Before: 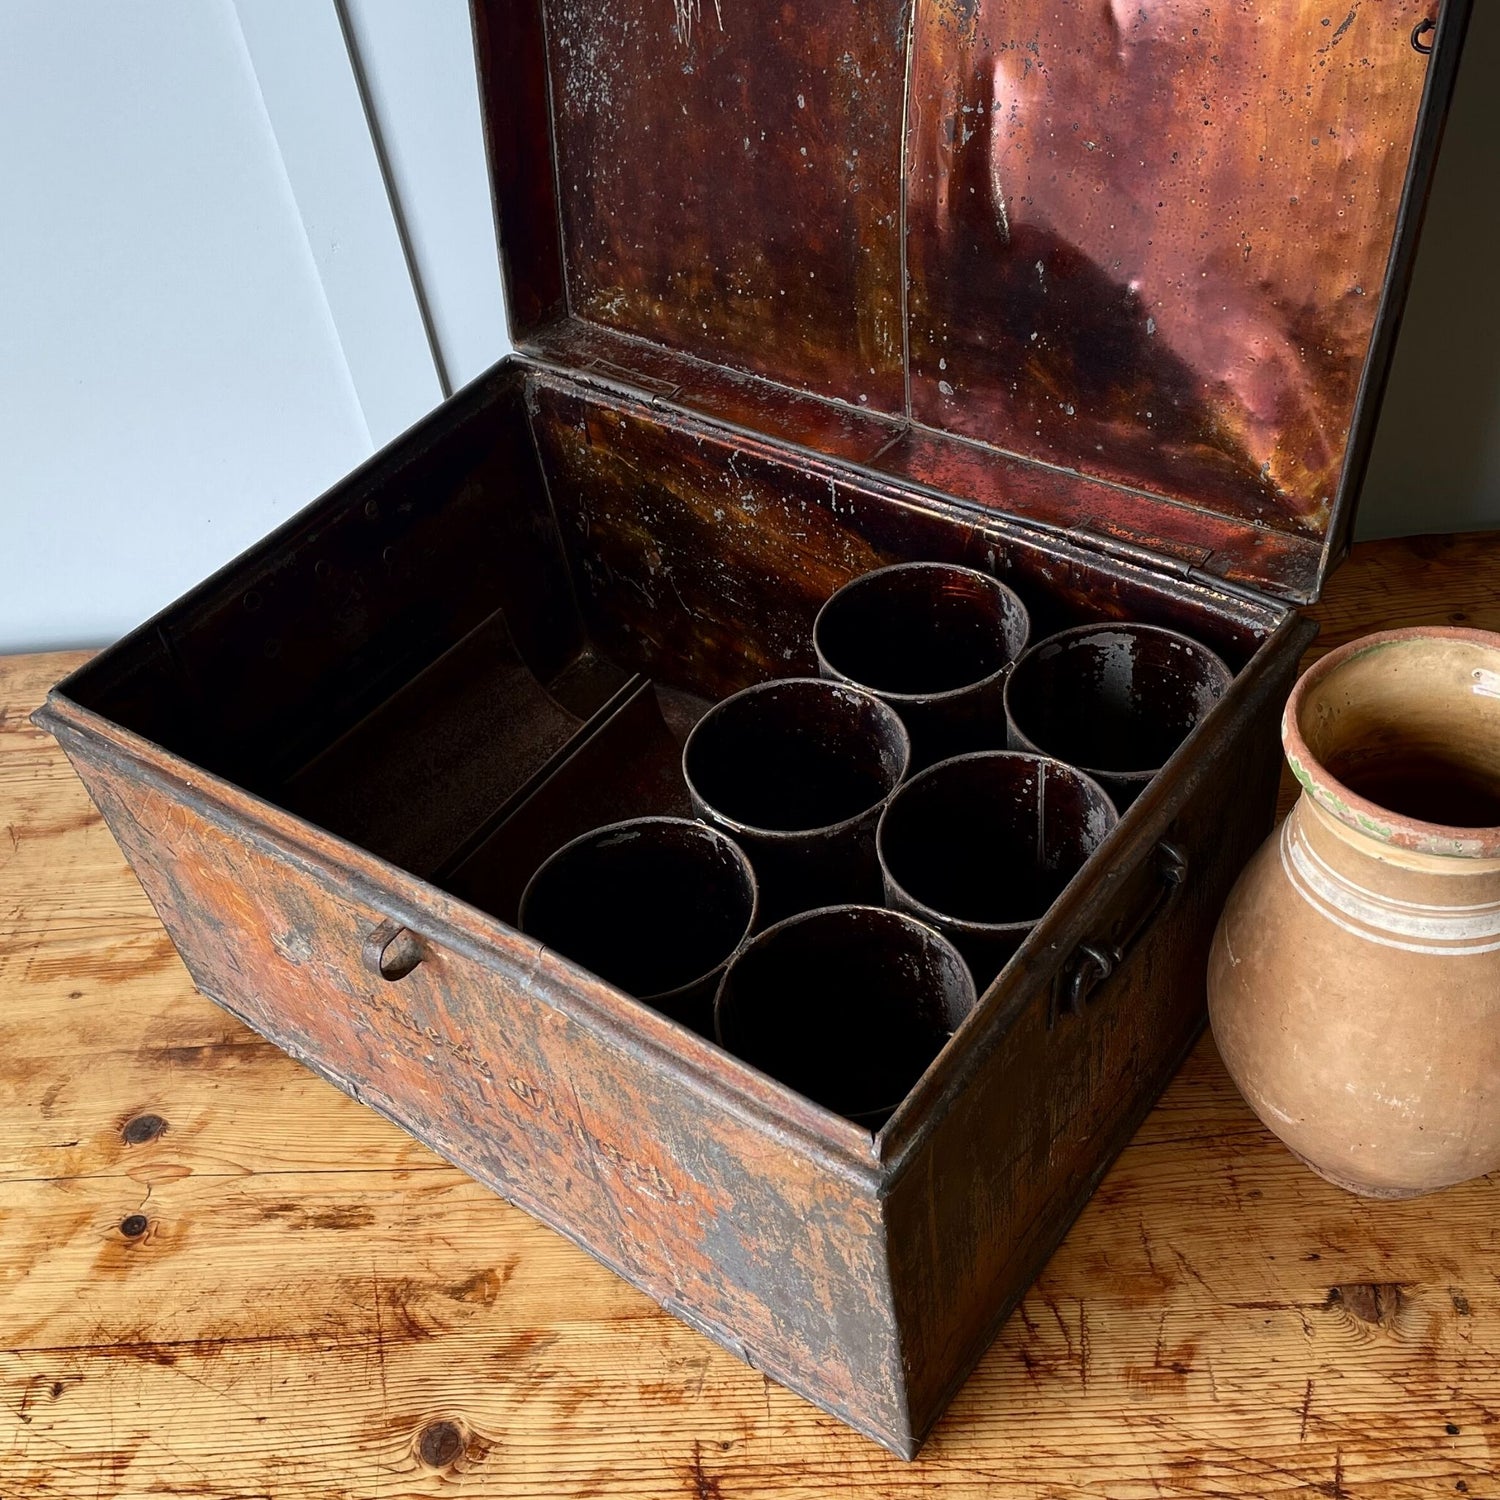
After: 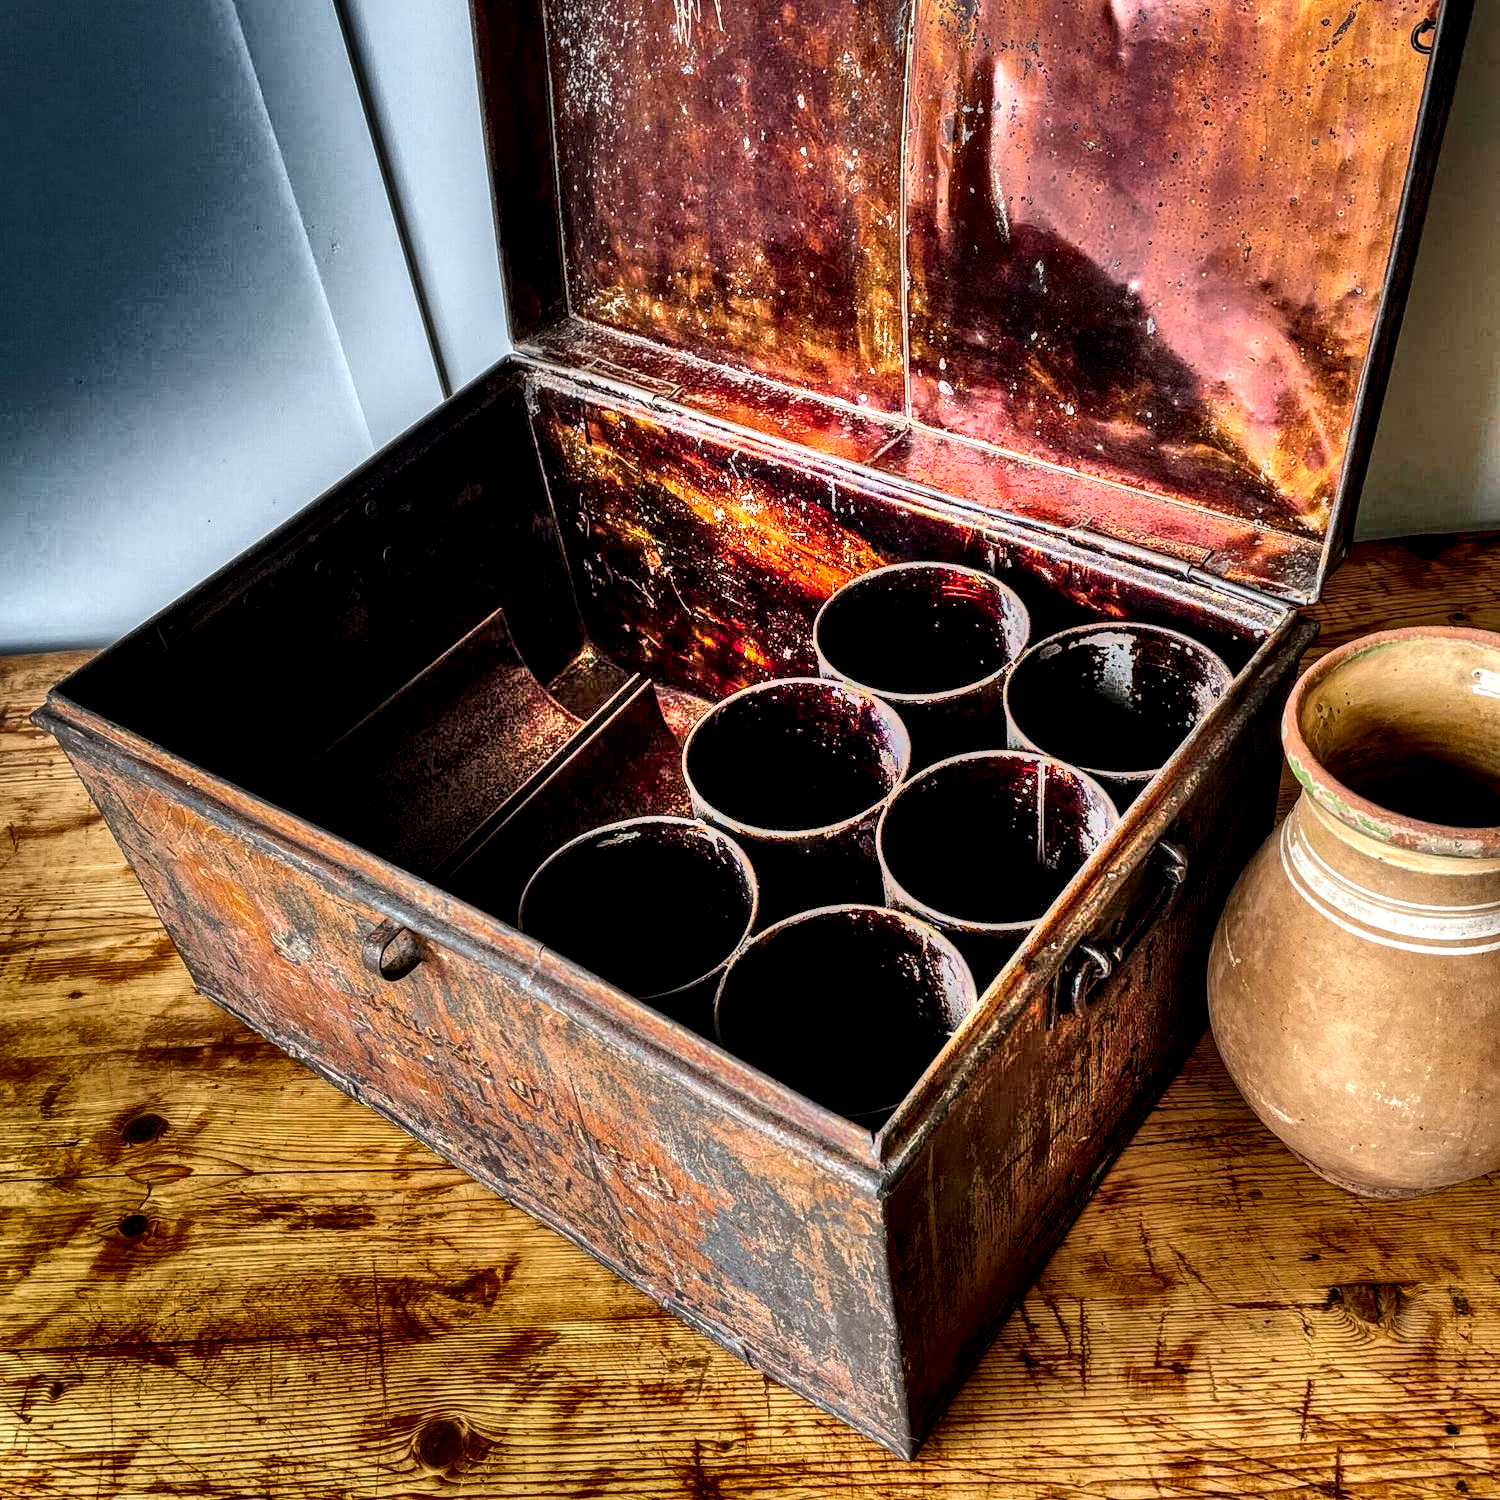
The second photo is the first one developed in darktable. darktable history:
color balance rgb: perceptual saturation grading › global saturation 25.253%
tone equalizer: mask exposure compensation -0.501 EV
shadows and highlights: radius 124.13, shadows 99.98, white point adjustment -3.14, highlights -99.59, soften with gaussian
local contrast: highlights 17%, detail 187%
